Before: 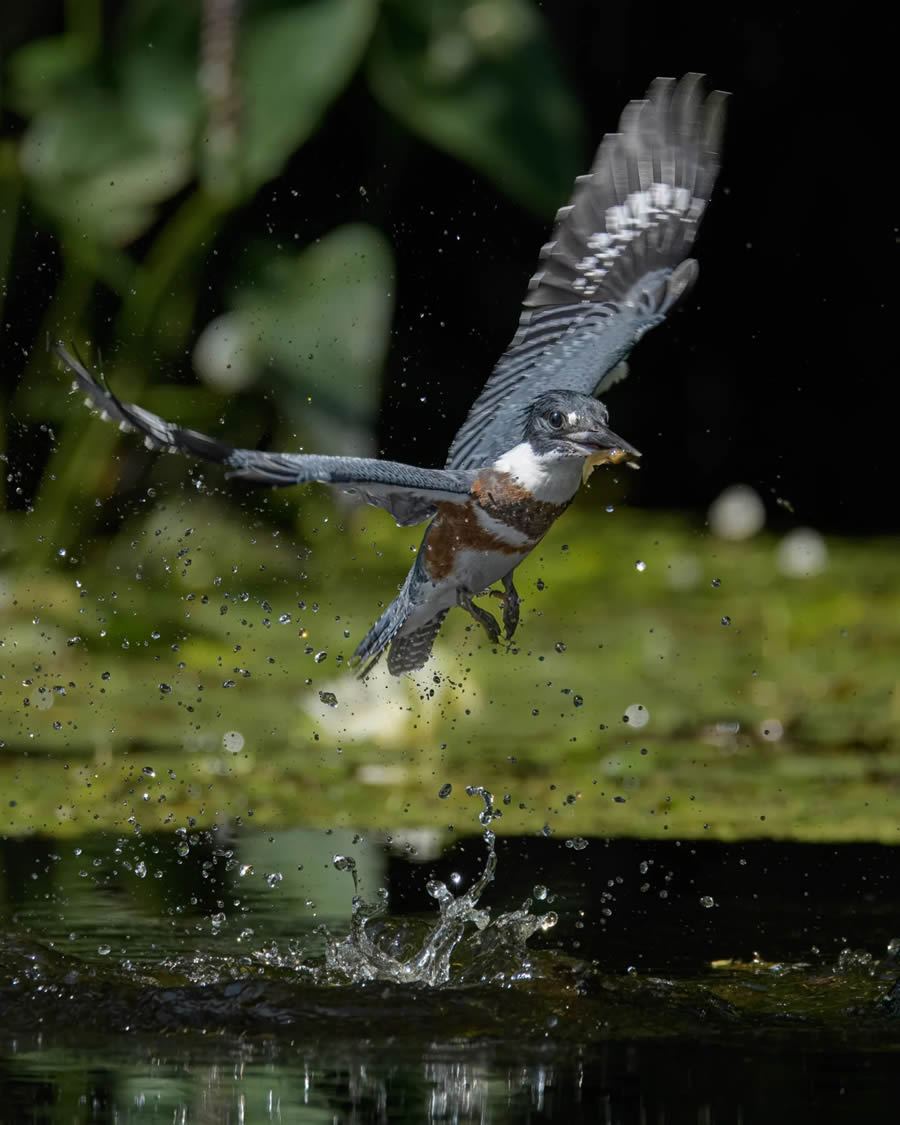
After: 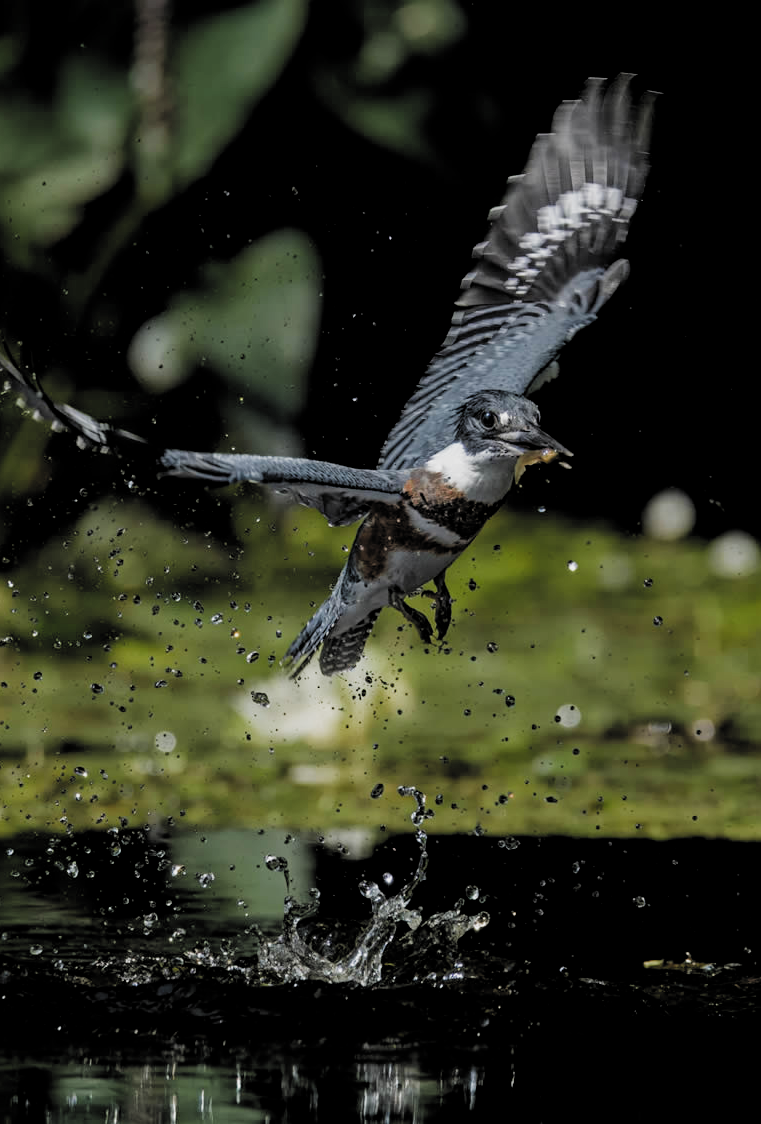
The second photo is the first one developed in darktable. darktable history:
filmic rgb: black relative exposure -3.71 EV, white relative exposure 2.77 EV, dynamic range scaling -5.54%, hardness 3.04, color science v5 (2021), contrast in shadows safe, contrast in highlights safe
crop: left 7.592%, right 7.836%
